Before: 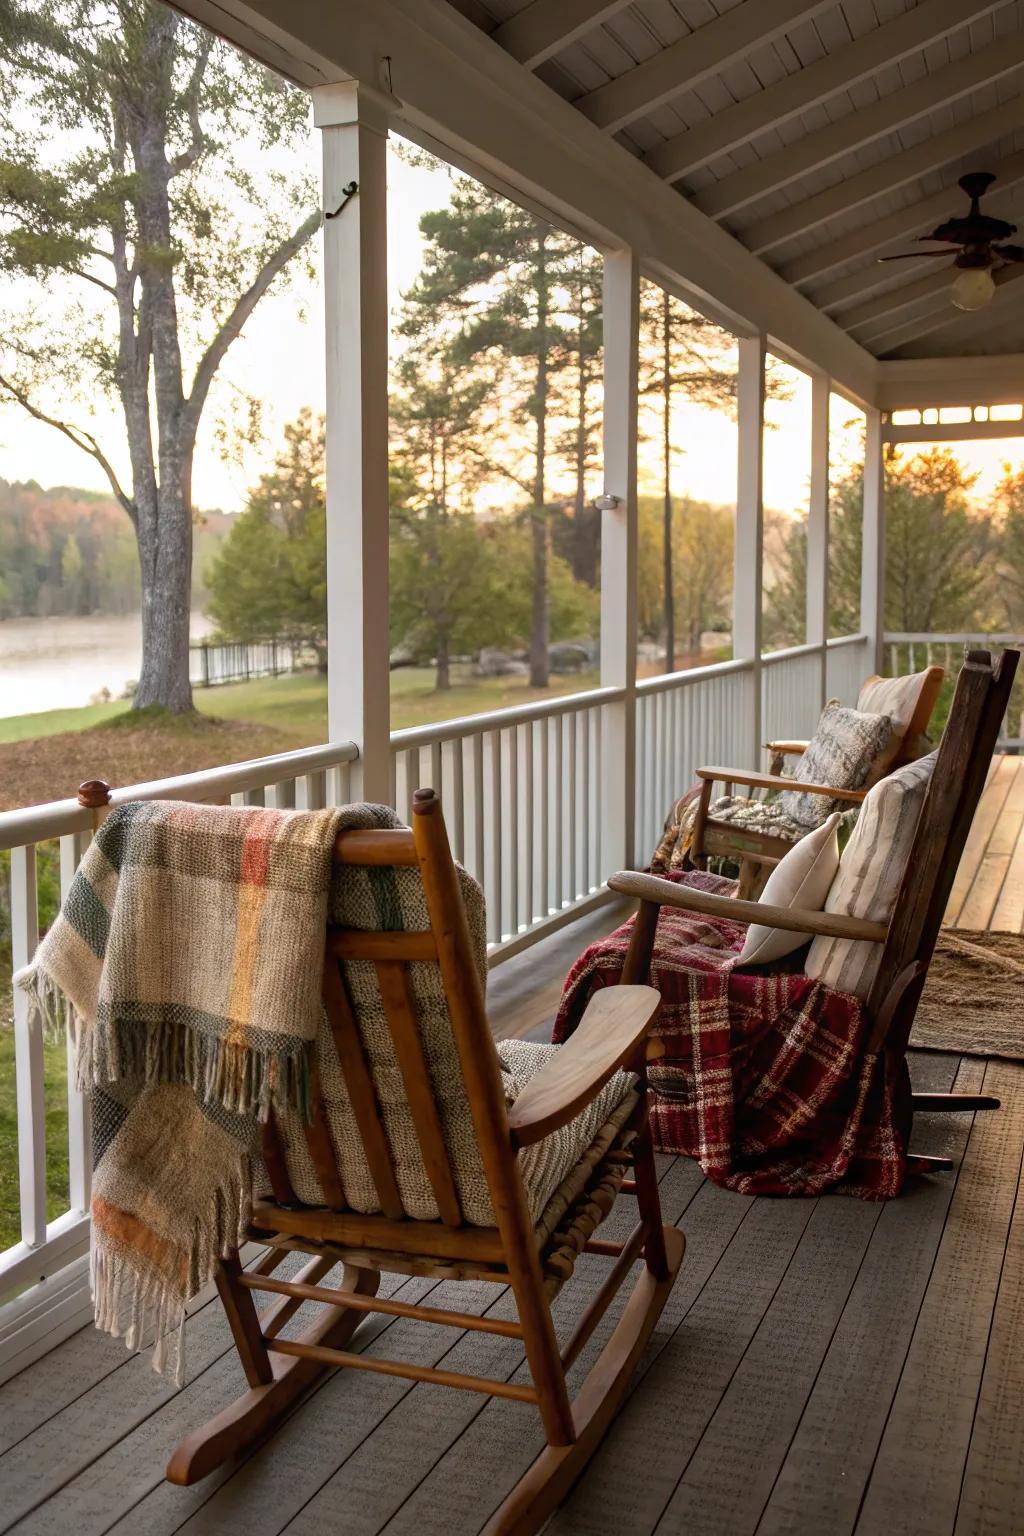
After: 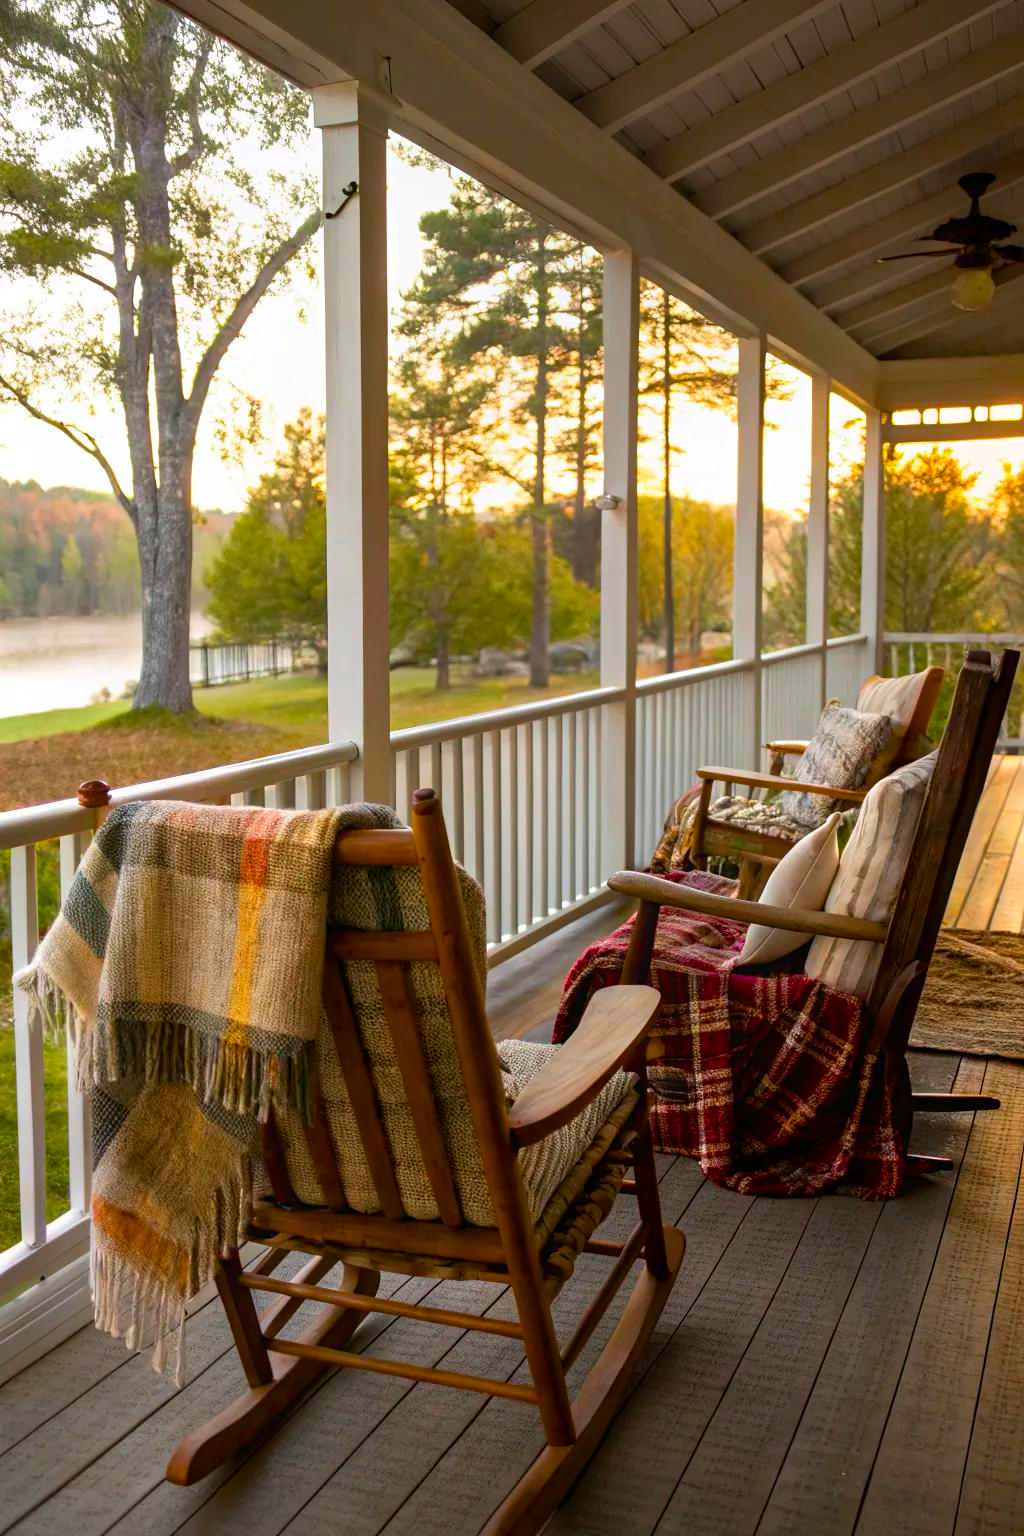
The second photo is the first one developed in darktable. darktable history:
tone equalizer: on, module defaults
color balance rgb: power › hue 323.51°, linear chroma grading › global chroma 25.566%, perceptual saturation grading › global saturation 25.008%
